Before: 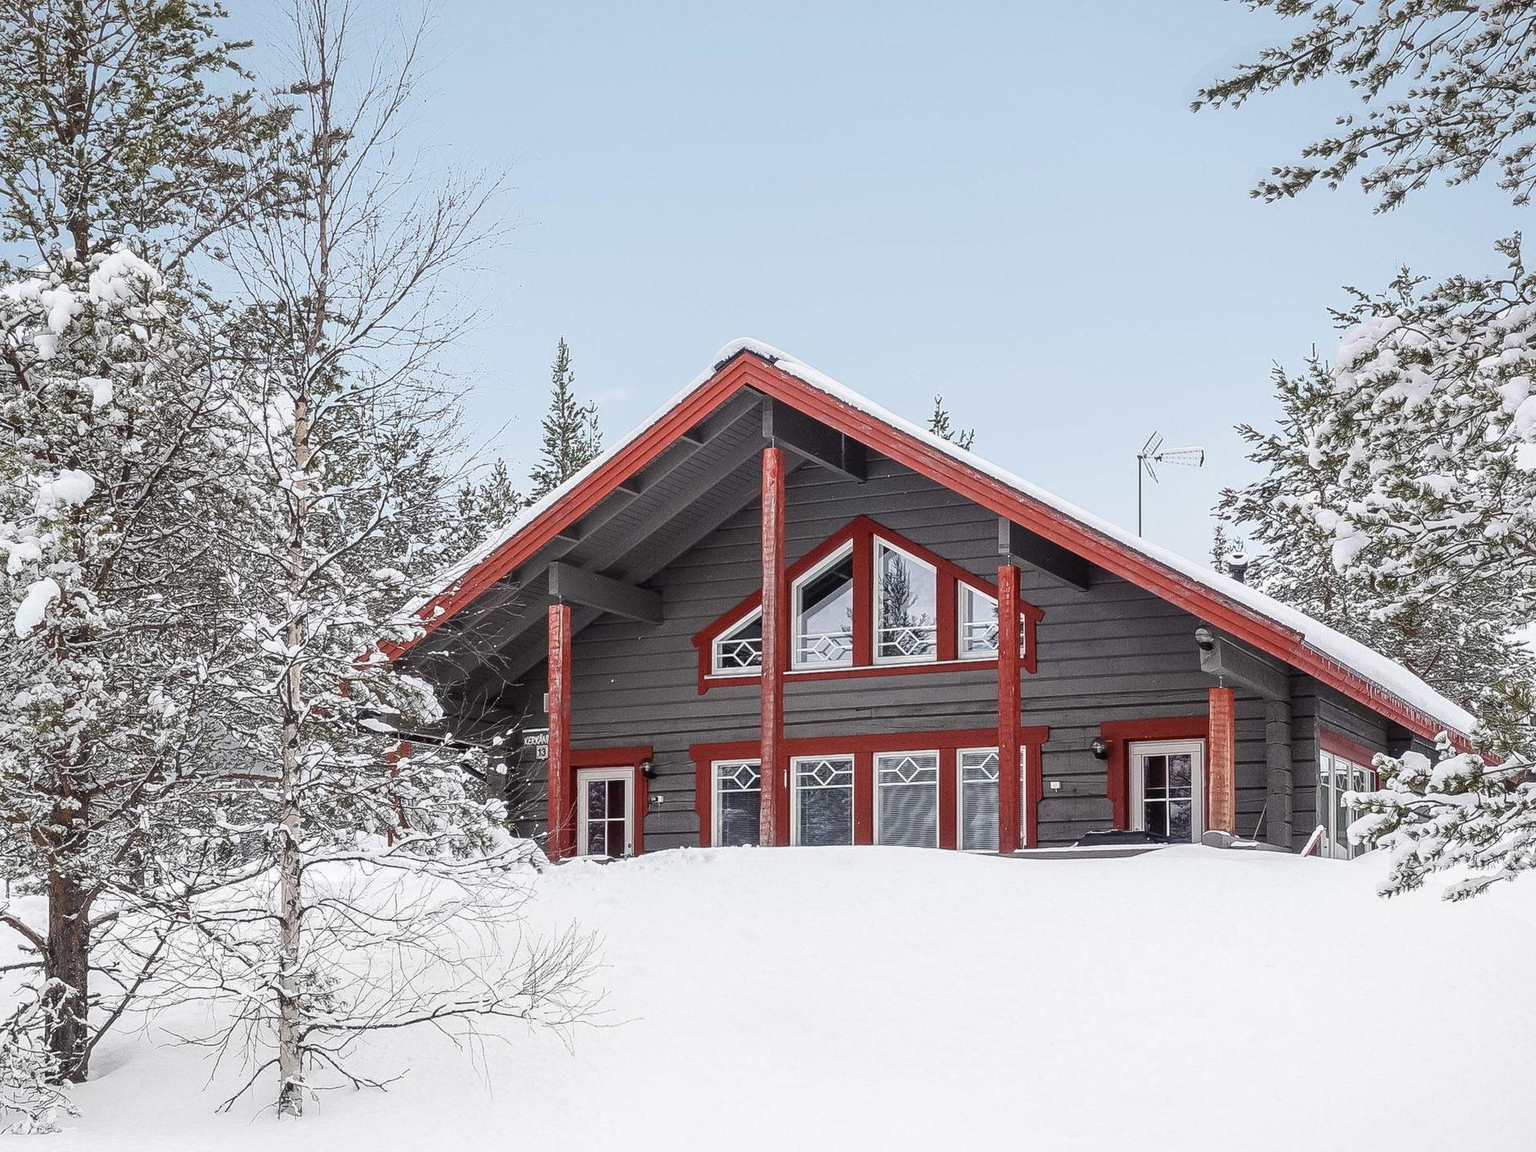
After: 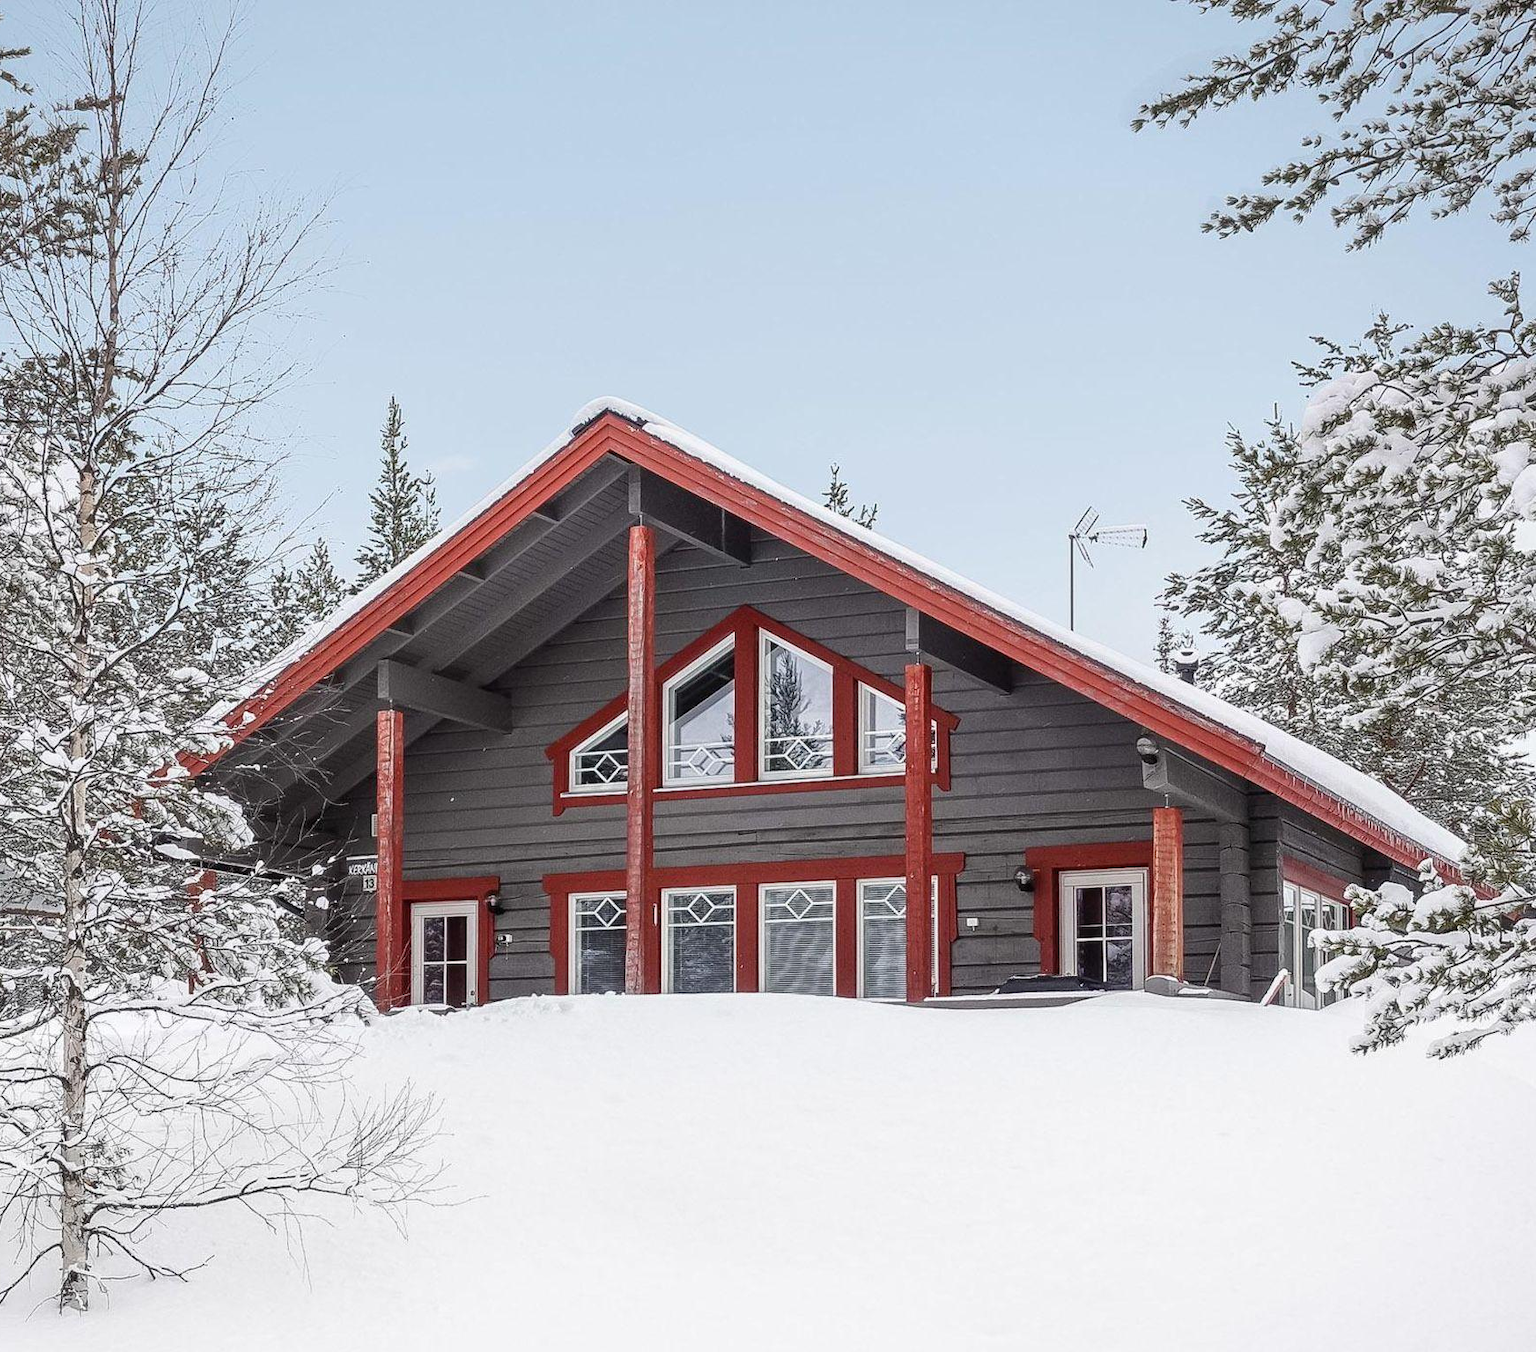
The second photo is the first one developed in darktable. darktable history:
crop and rotate: left 14.818%
